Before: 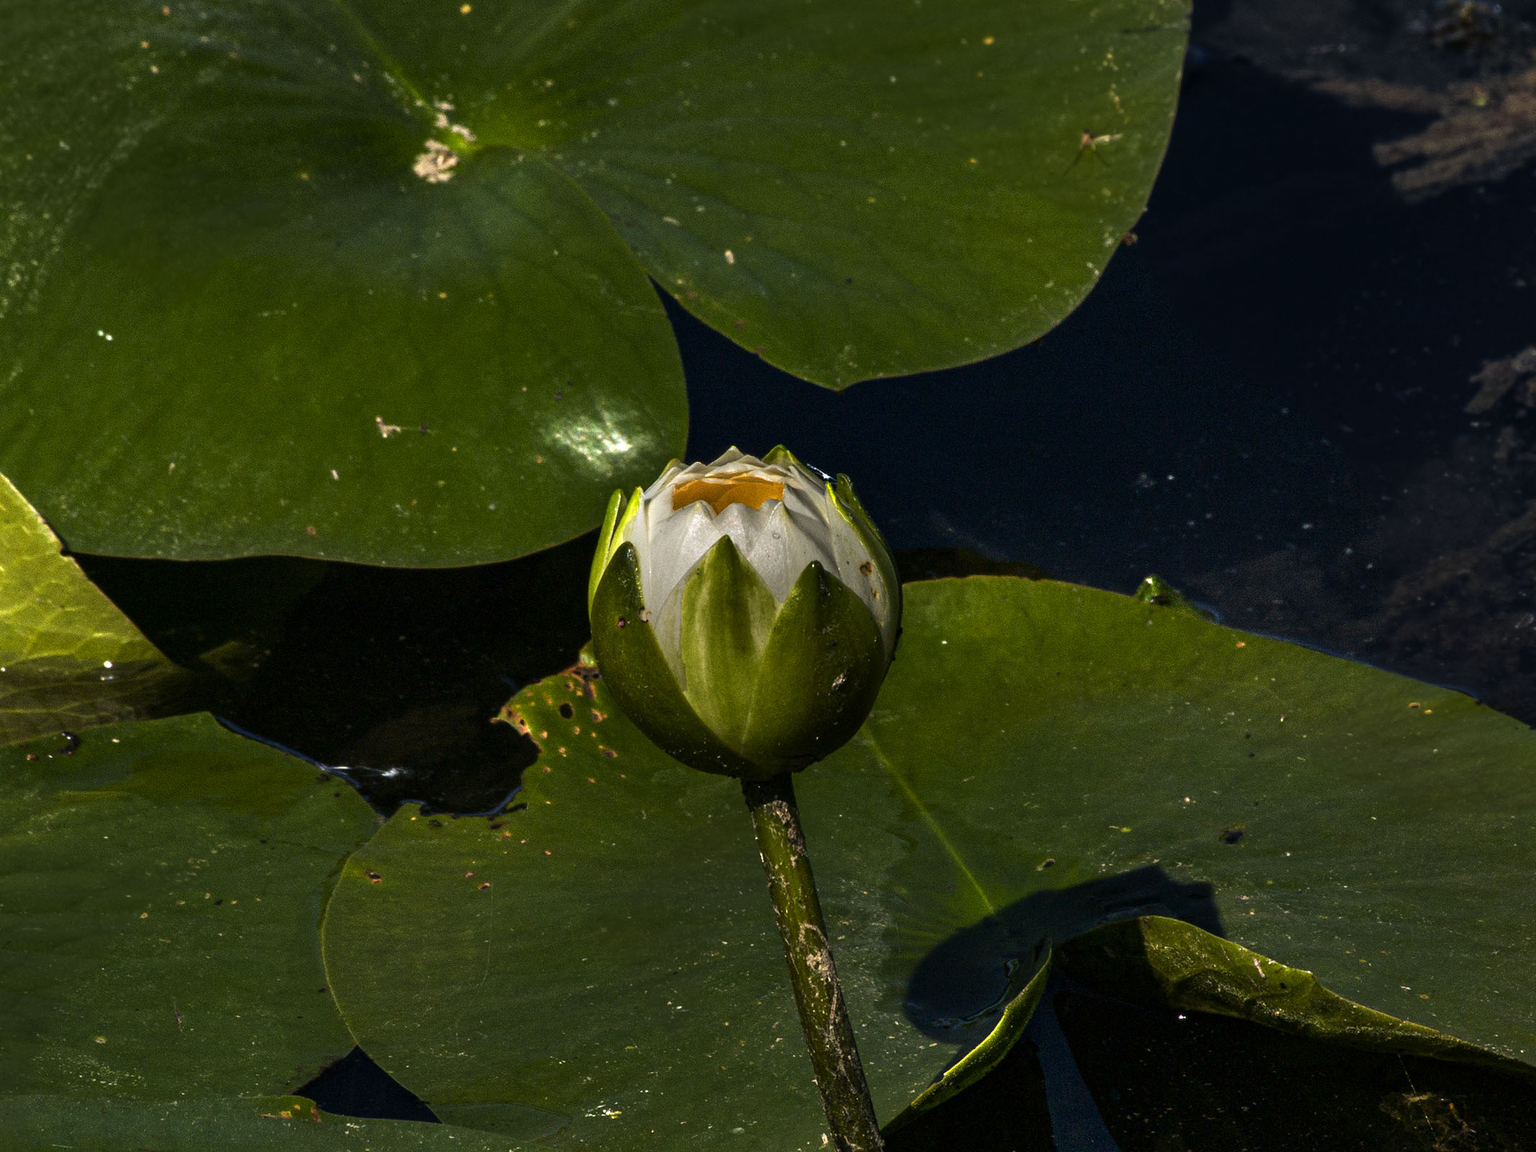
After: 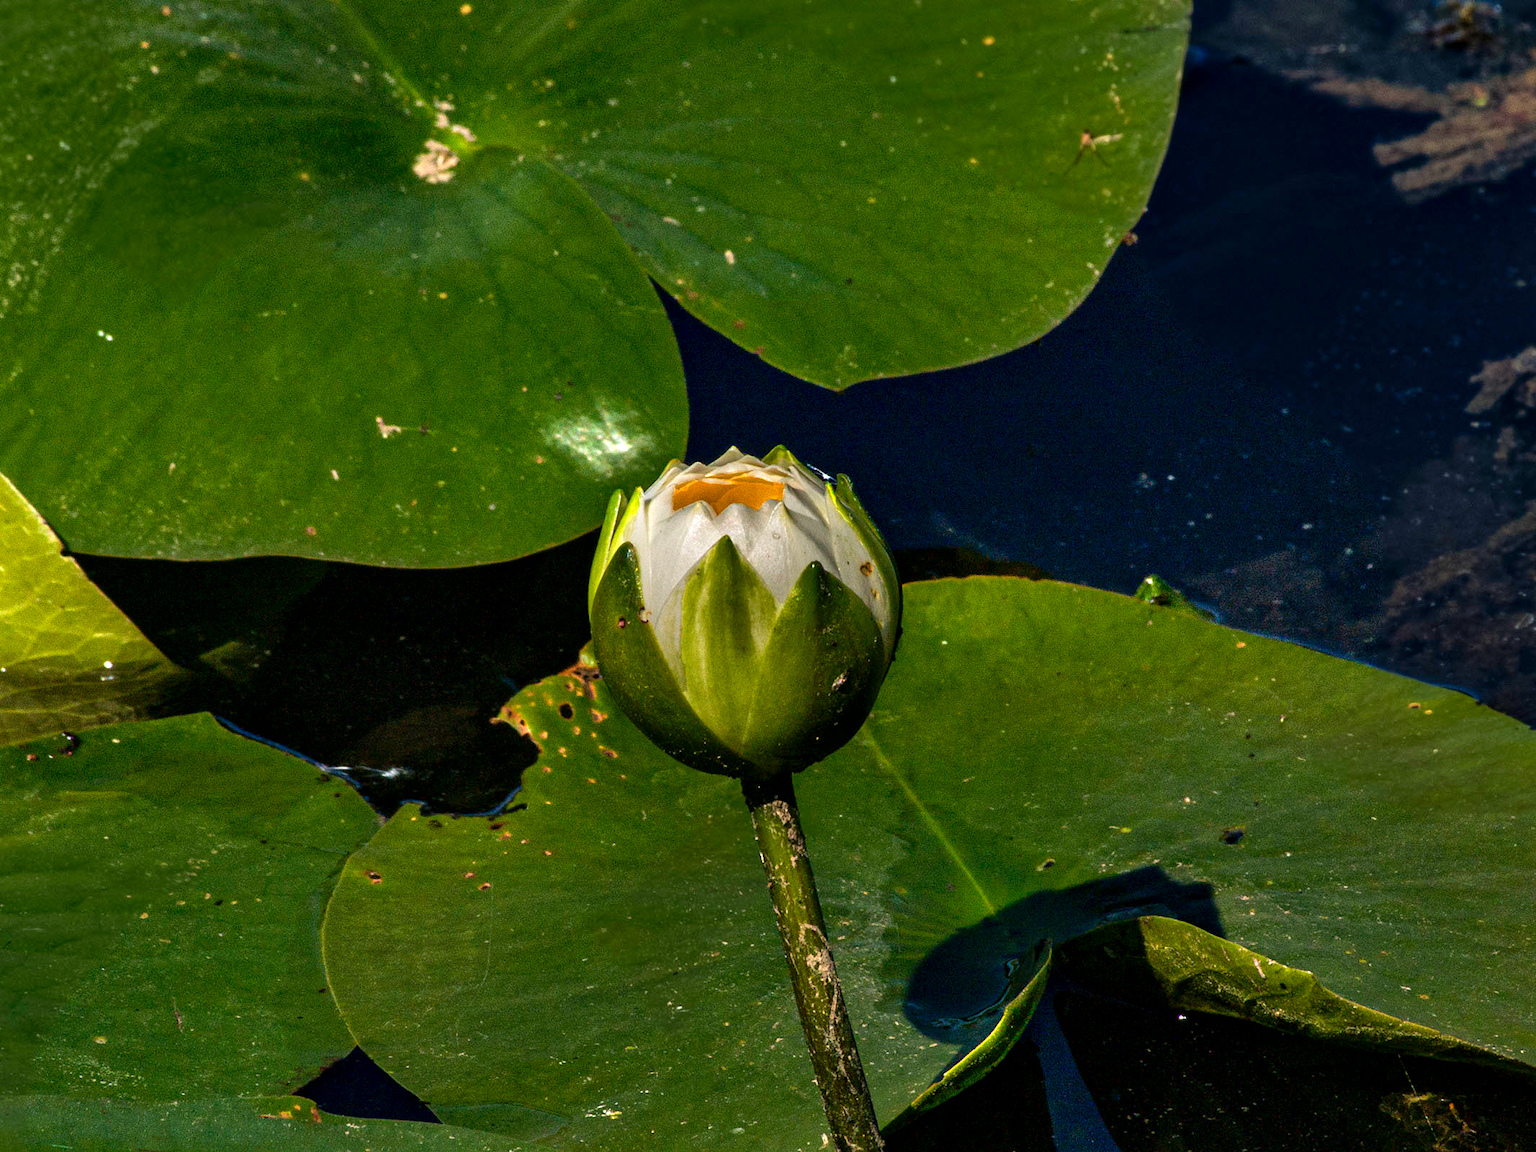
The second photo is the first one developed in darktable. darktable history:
color balance: contrast -0.5%
local contrast: mode bilateral grid, contrast 20, coarseness 50, detail 130%, midtone range 0.2
levels: levels [0, 0.43, 0.984]
